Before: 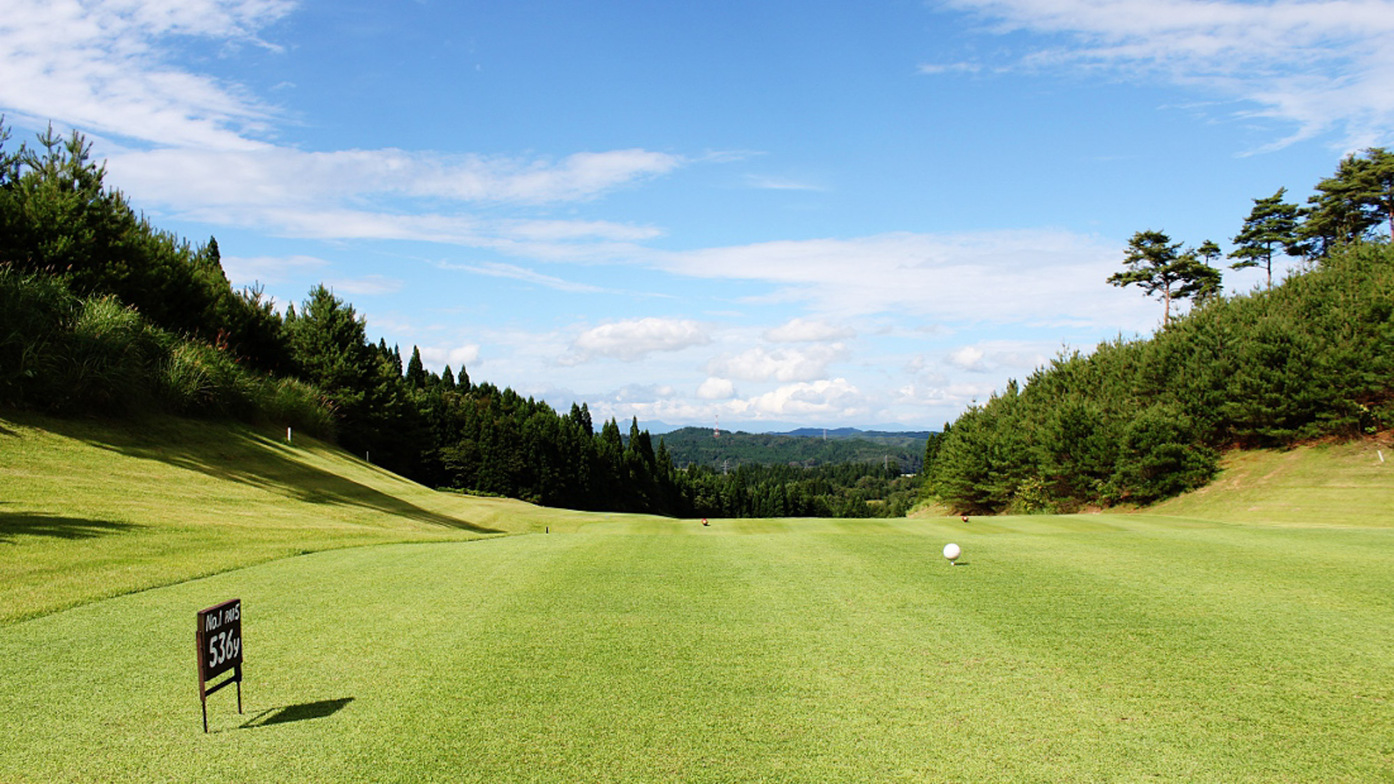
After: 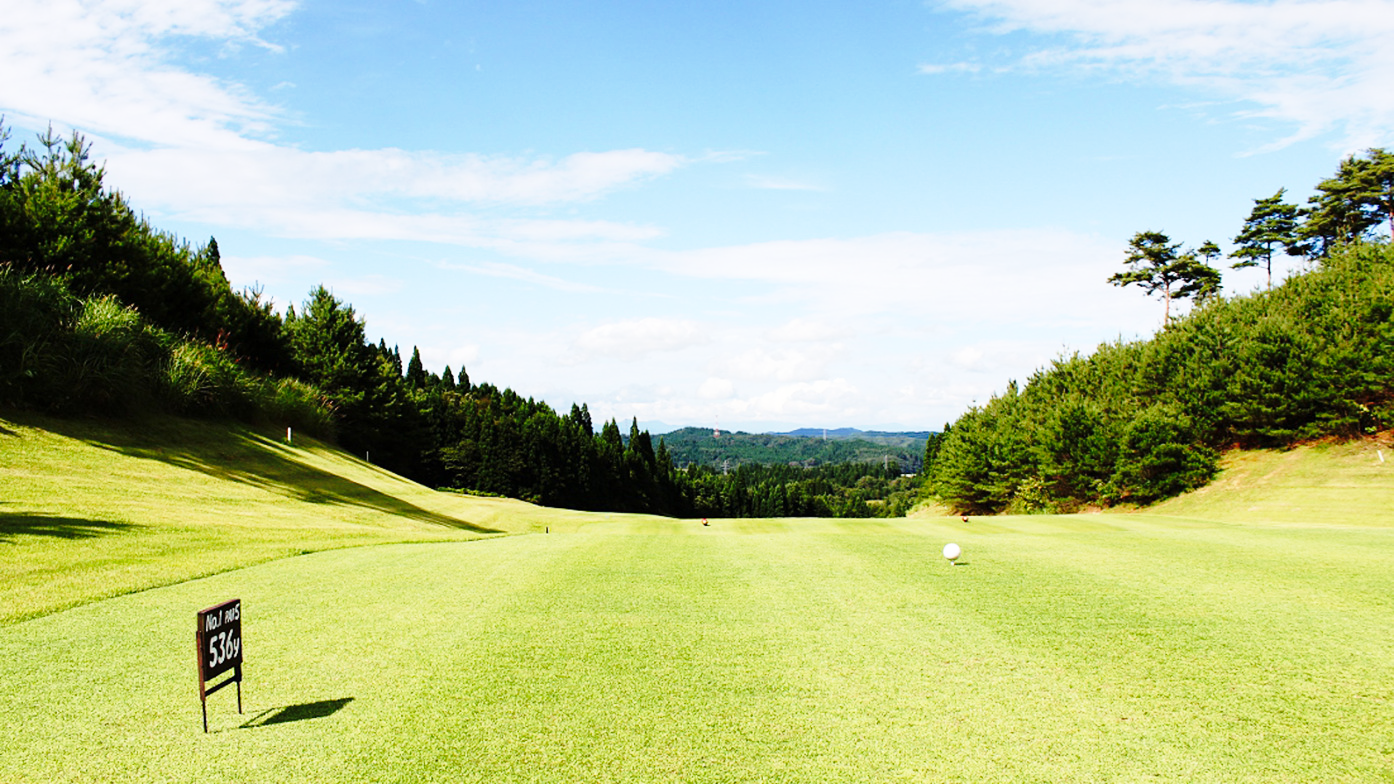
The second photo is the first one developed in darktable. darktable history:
base curve: curves: ch0 [(0, 0) (0.028, 0.03) (0.121, 0.232) (0.46, 0.748) (0.859, 0.968) (1, 1)], exposure shift 0.01, preserve colors none
